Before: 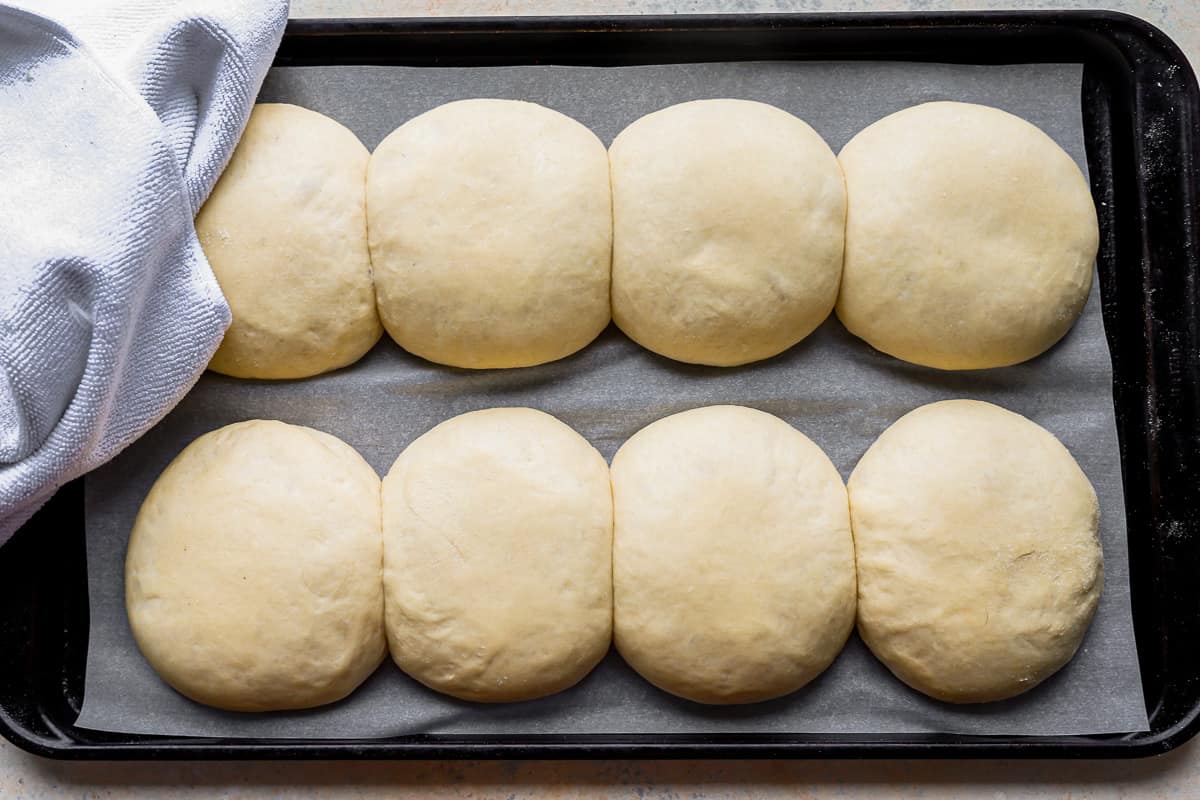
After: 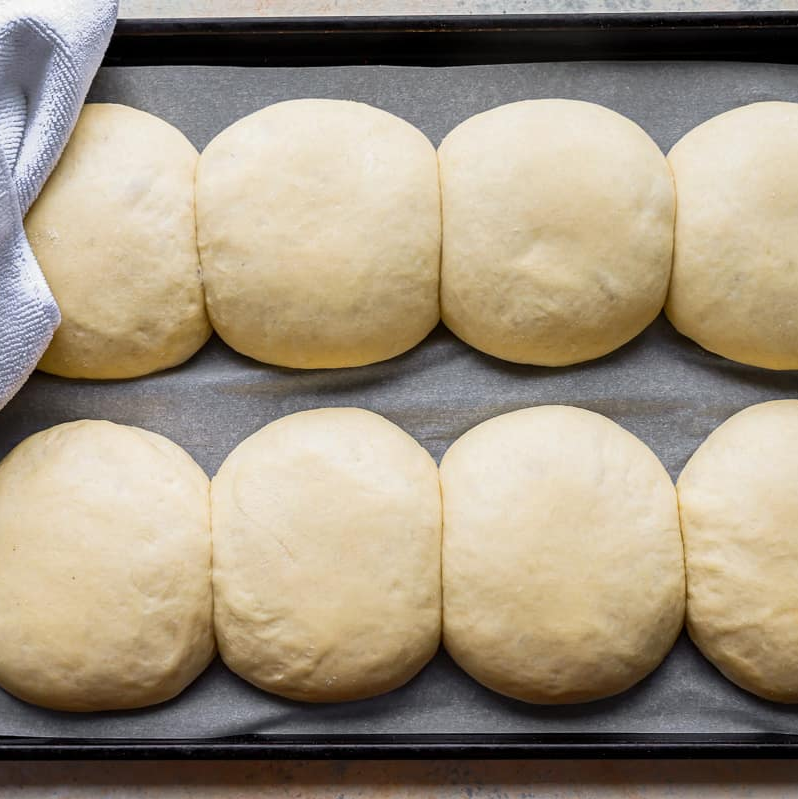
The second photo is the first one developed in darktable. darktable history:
crop and rotate: left 14.298%, right 19.168%
